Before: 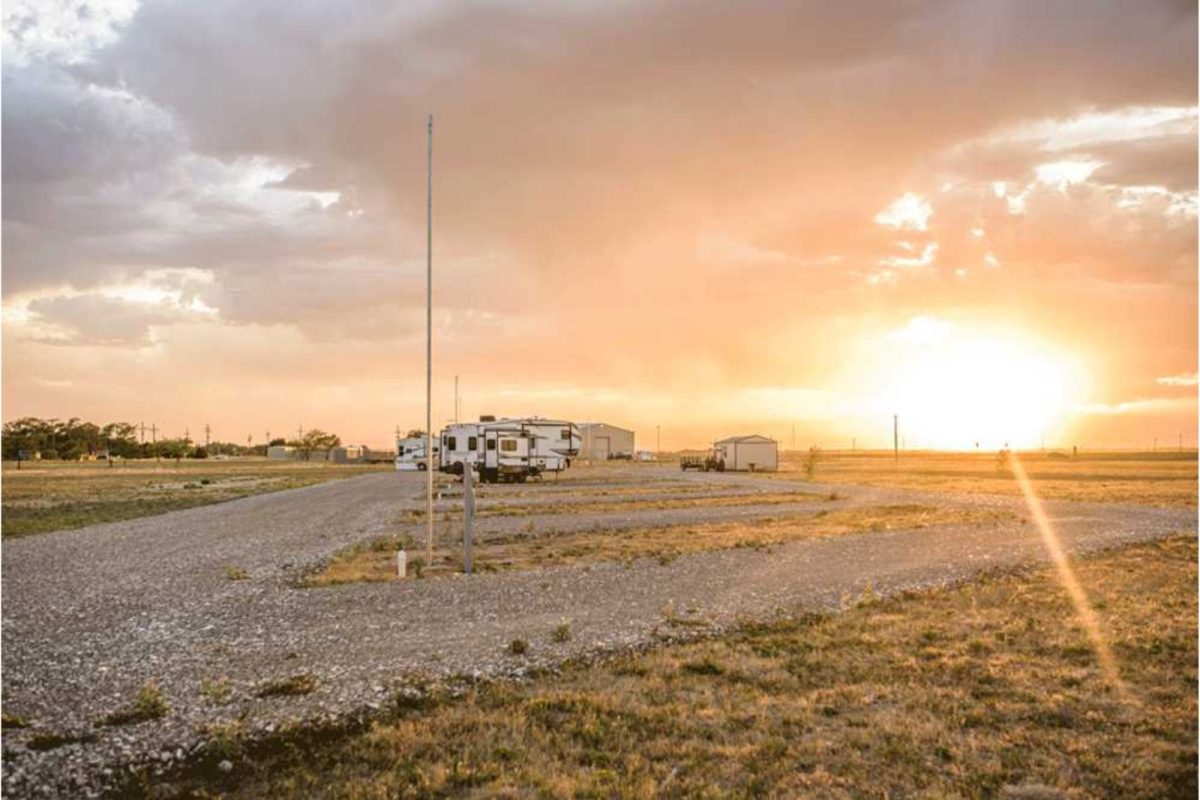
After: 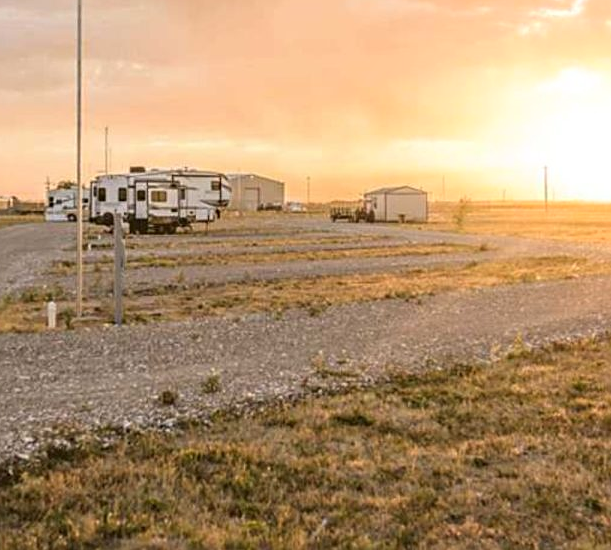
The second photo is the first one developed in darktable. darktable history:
crop and rotate: left 29.237%, top 31.152%, right 19.807%
sharpen: amount 0.478
bloom: size 13.65%, threshold 98.39%, strength 4.82%
